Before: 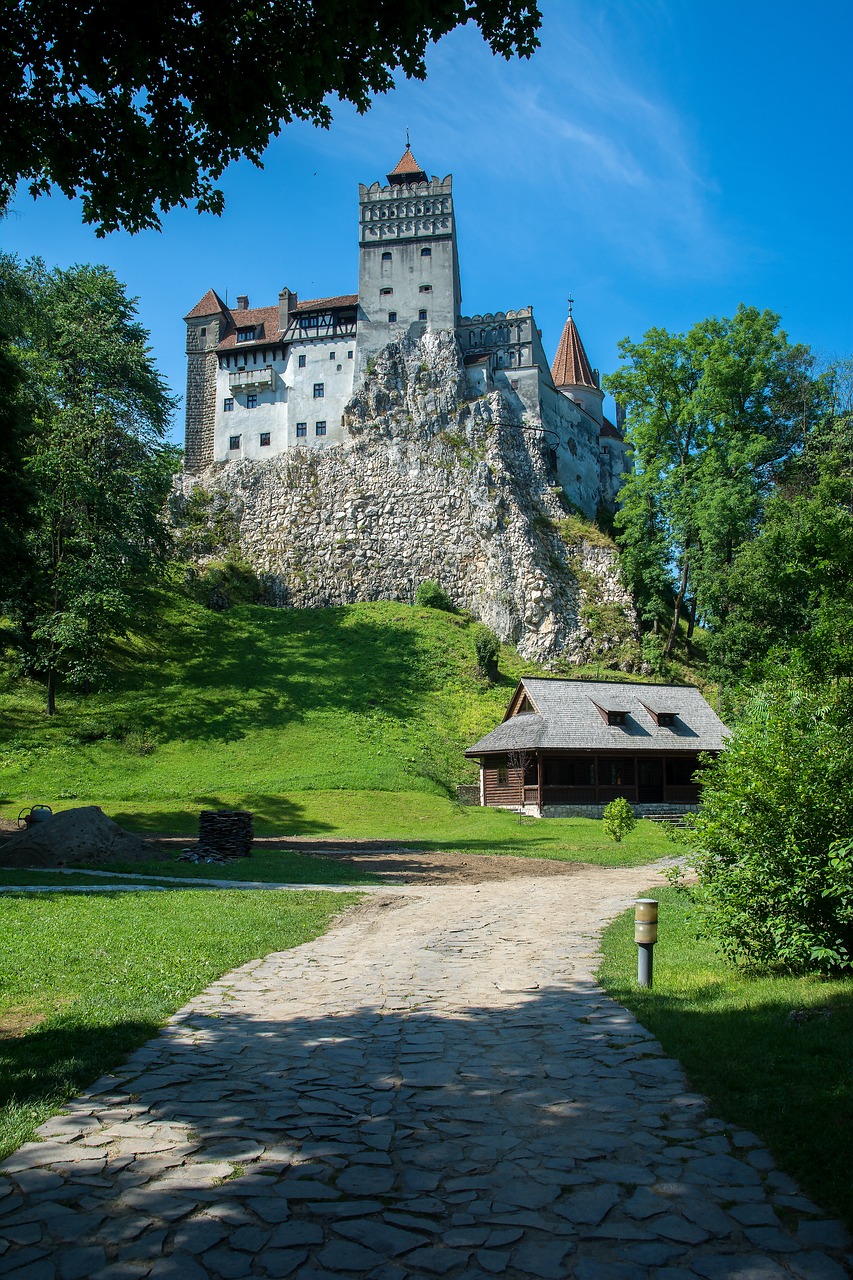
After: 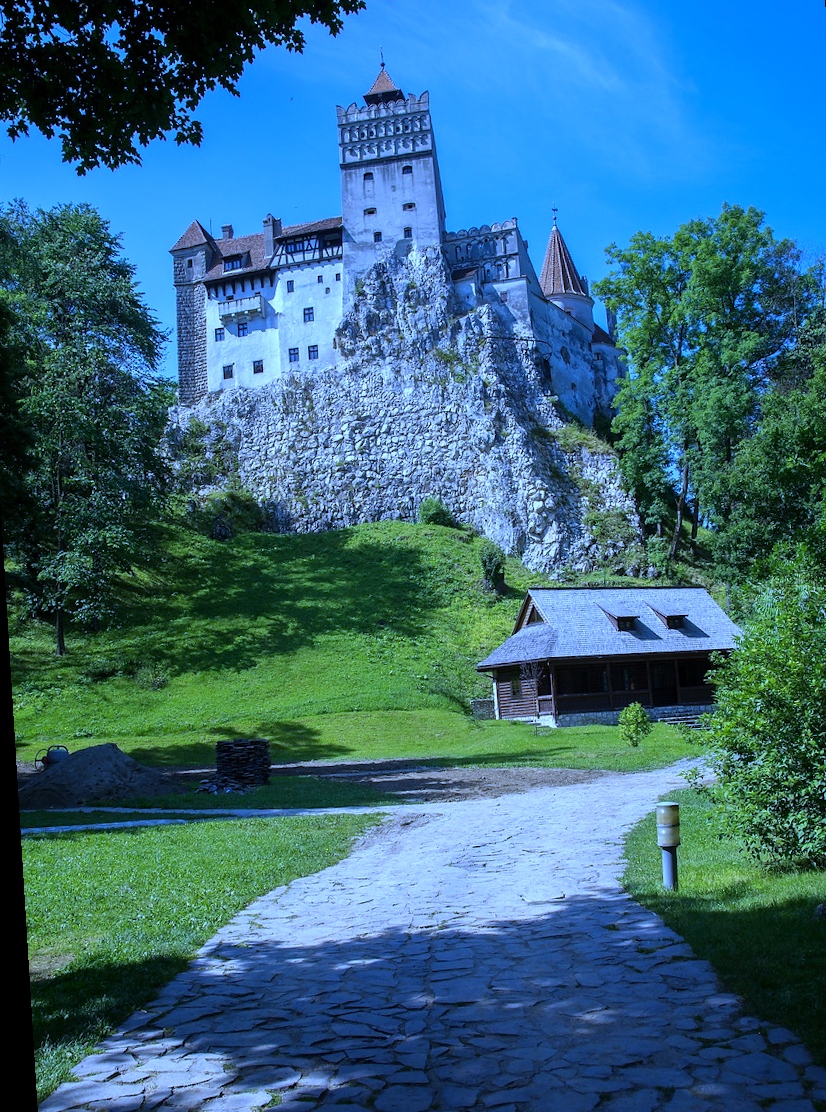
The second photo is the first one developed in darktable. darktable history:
rotate and perspective: rotation -3.52°, crop left 0.036, crop right 0.964, crop top 0.081, crop bottom 0.919
crop: right 4.126%, bottom 0.031%
white balance: red 0.766, blue 1.537
